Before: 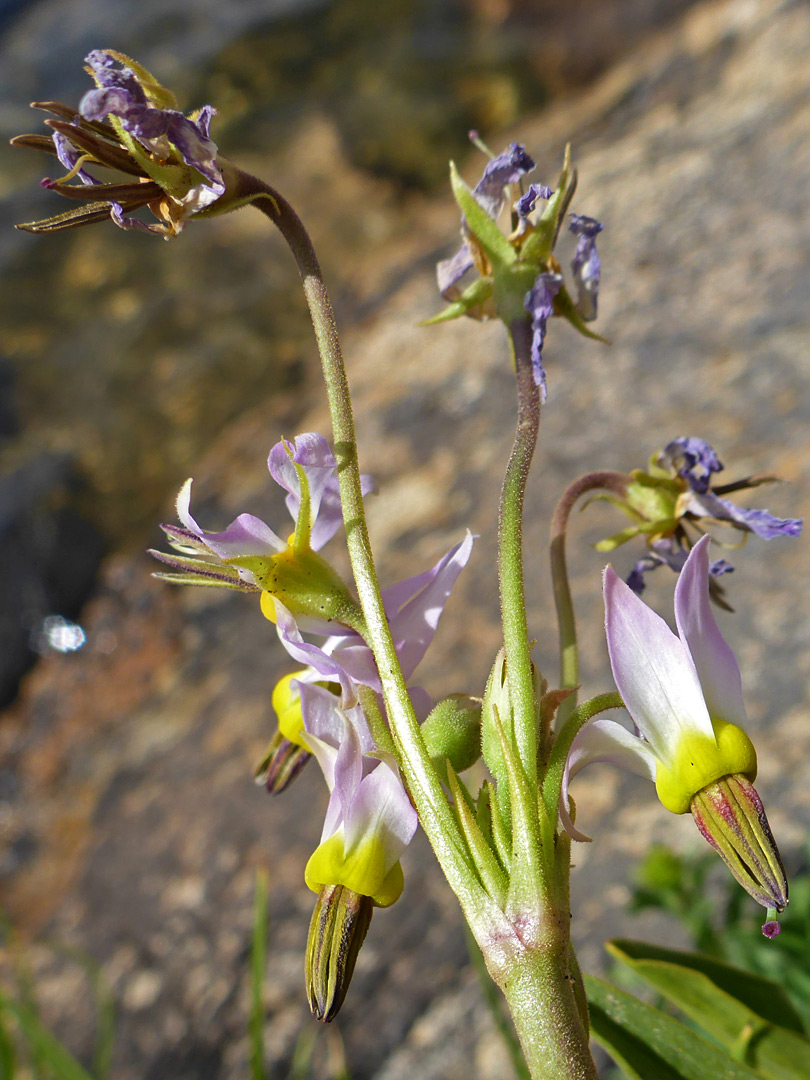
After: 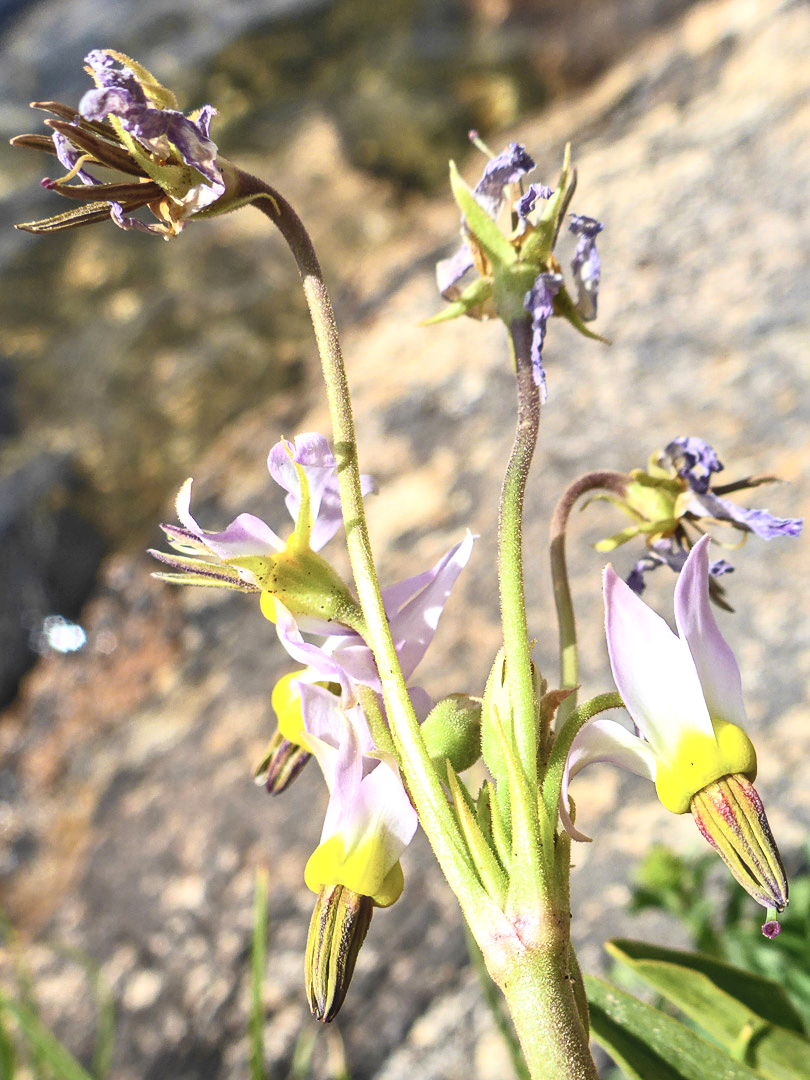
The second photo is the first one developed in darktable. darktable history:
exposure: exposure 0.078 EV, compensate highlight preservation false
contrast brightness saturation: contrast 0.39, brightness 0.53
local contrast: on, module defaults
